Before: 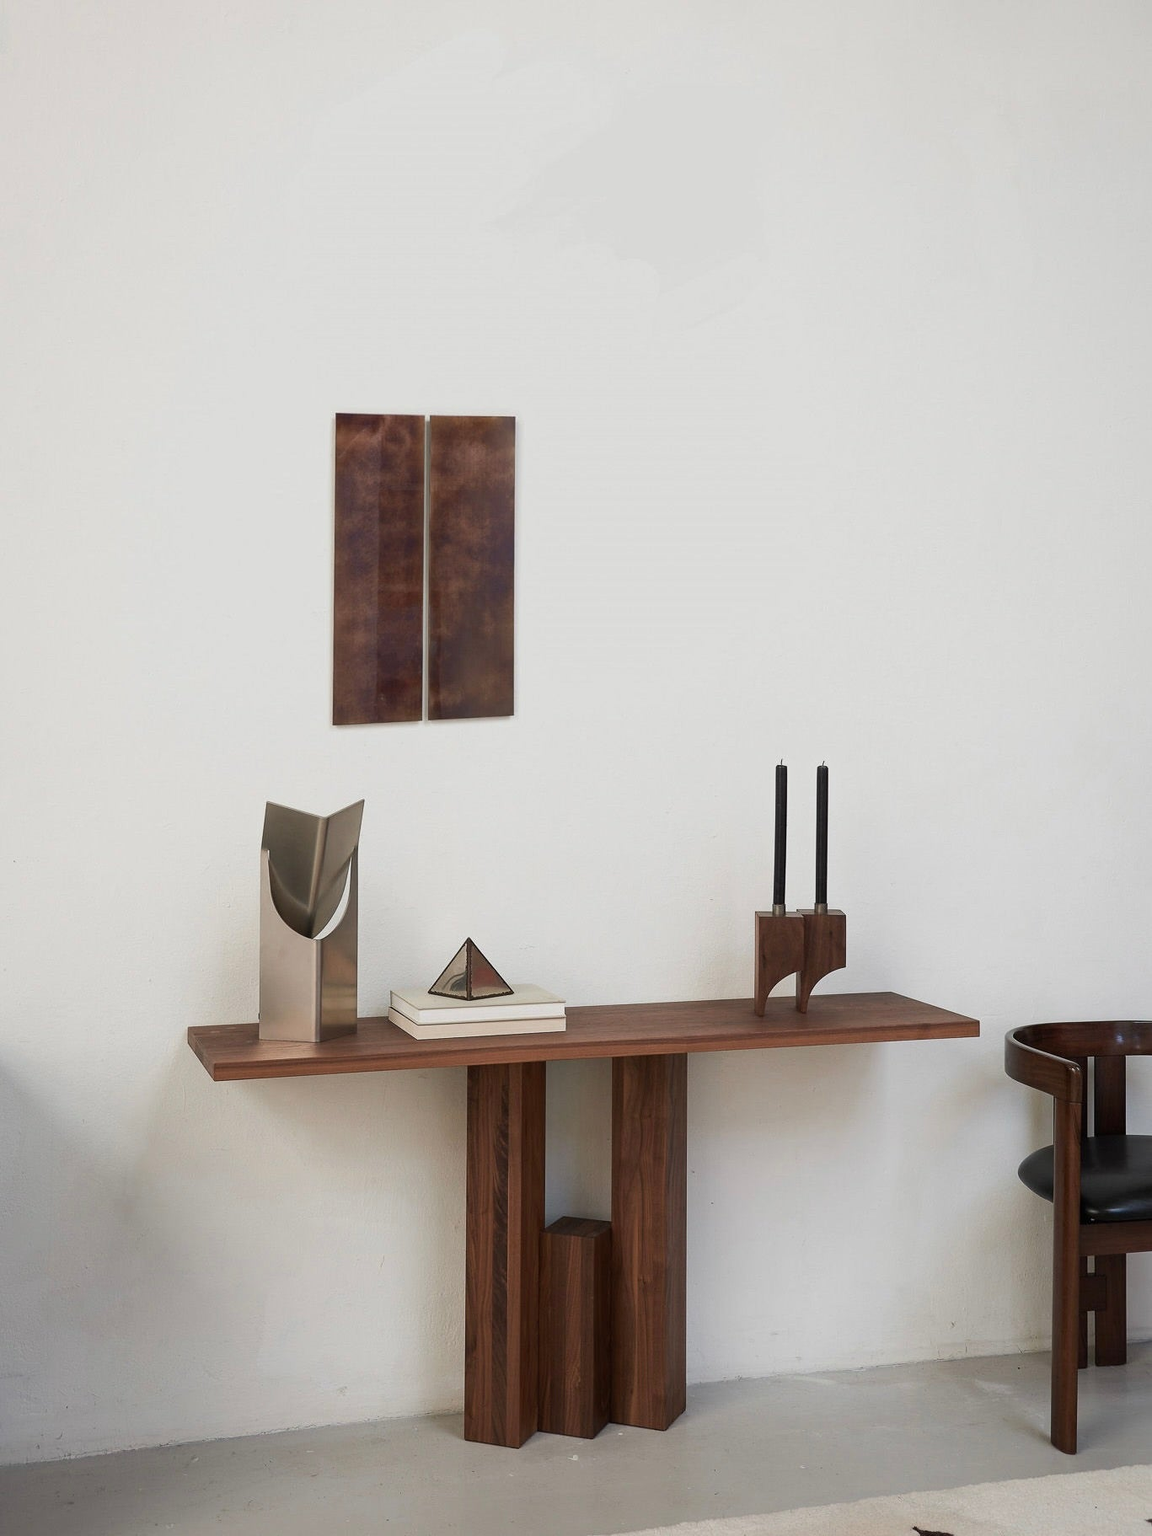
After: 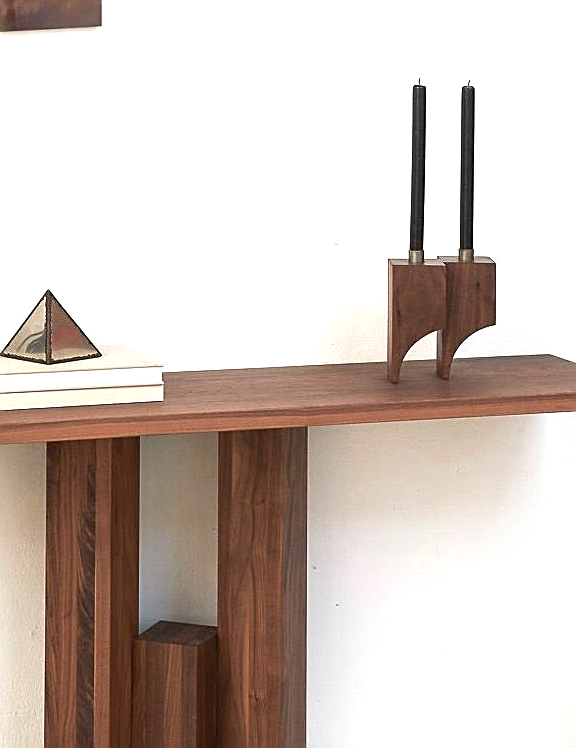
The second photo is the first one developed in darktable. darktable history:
sharpen: on, module defaults
exposure: black level correction 0, exposure 1 EV, compensate exposure bias true, compensate highlight preservation false
crop: left 37.221%, top 45.169%, right 20.63%, bottom 13.777%
